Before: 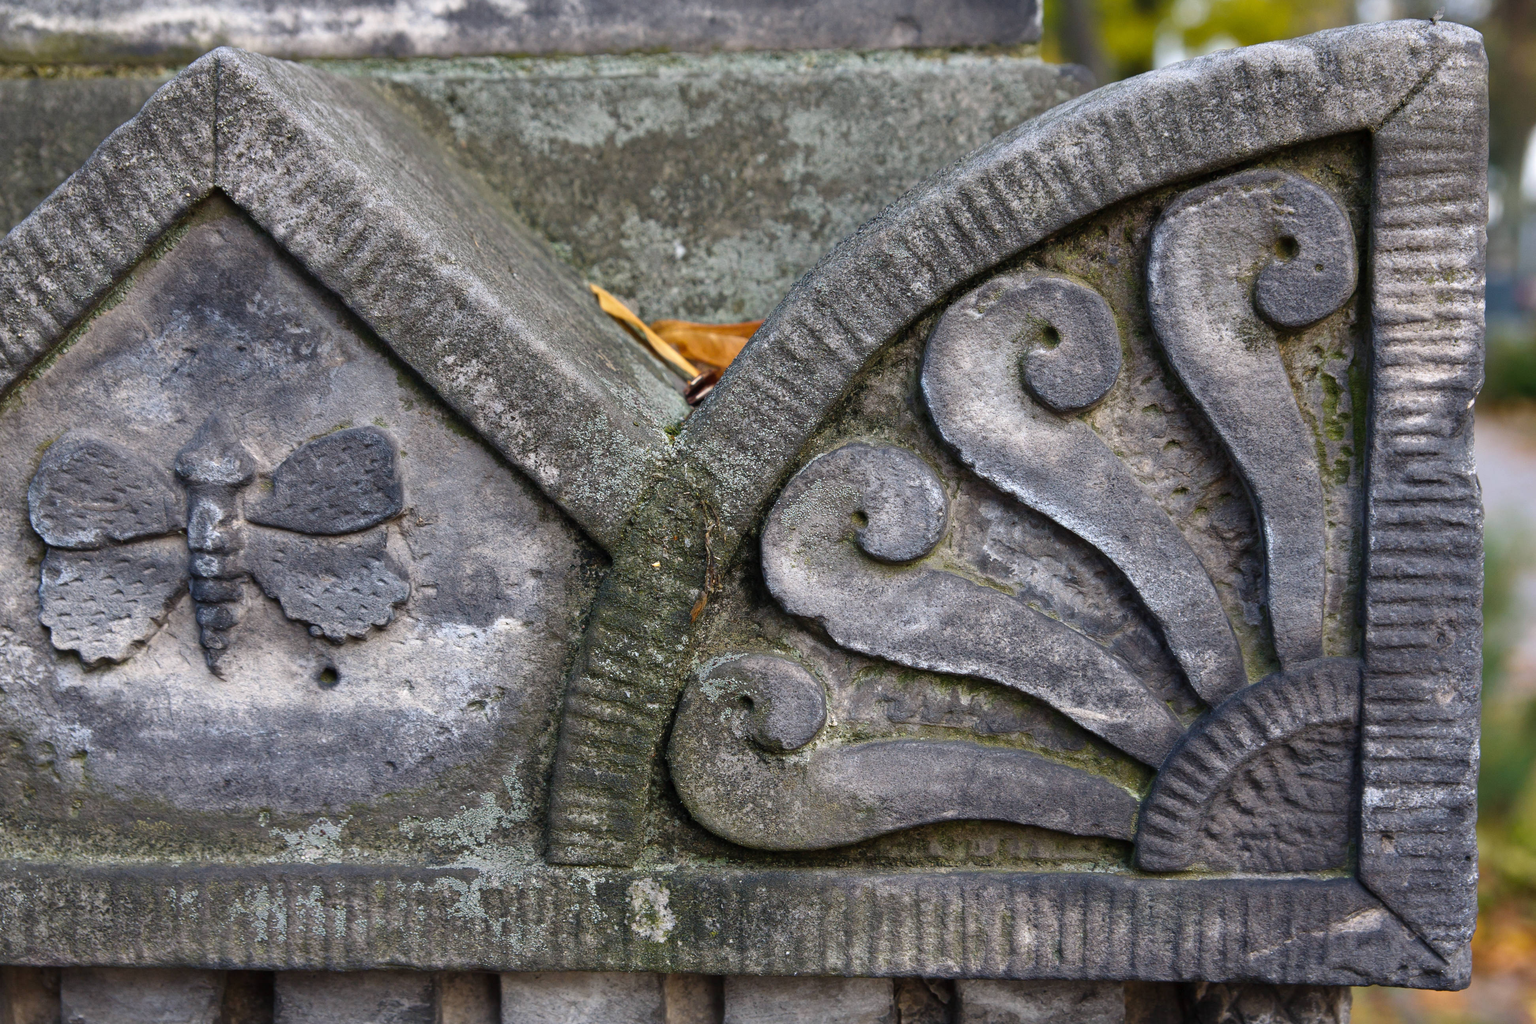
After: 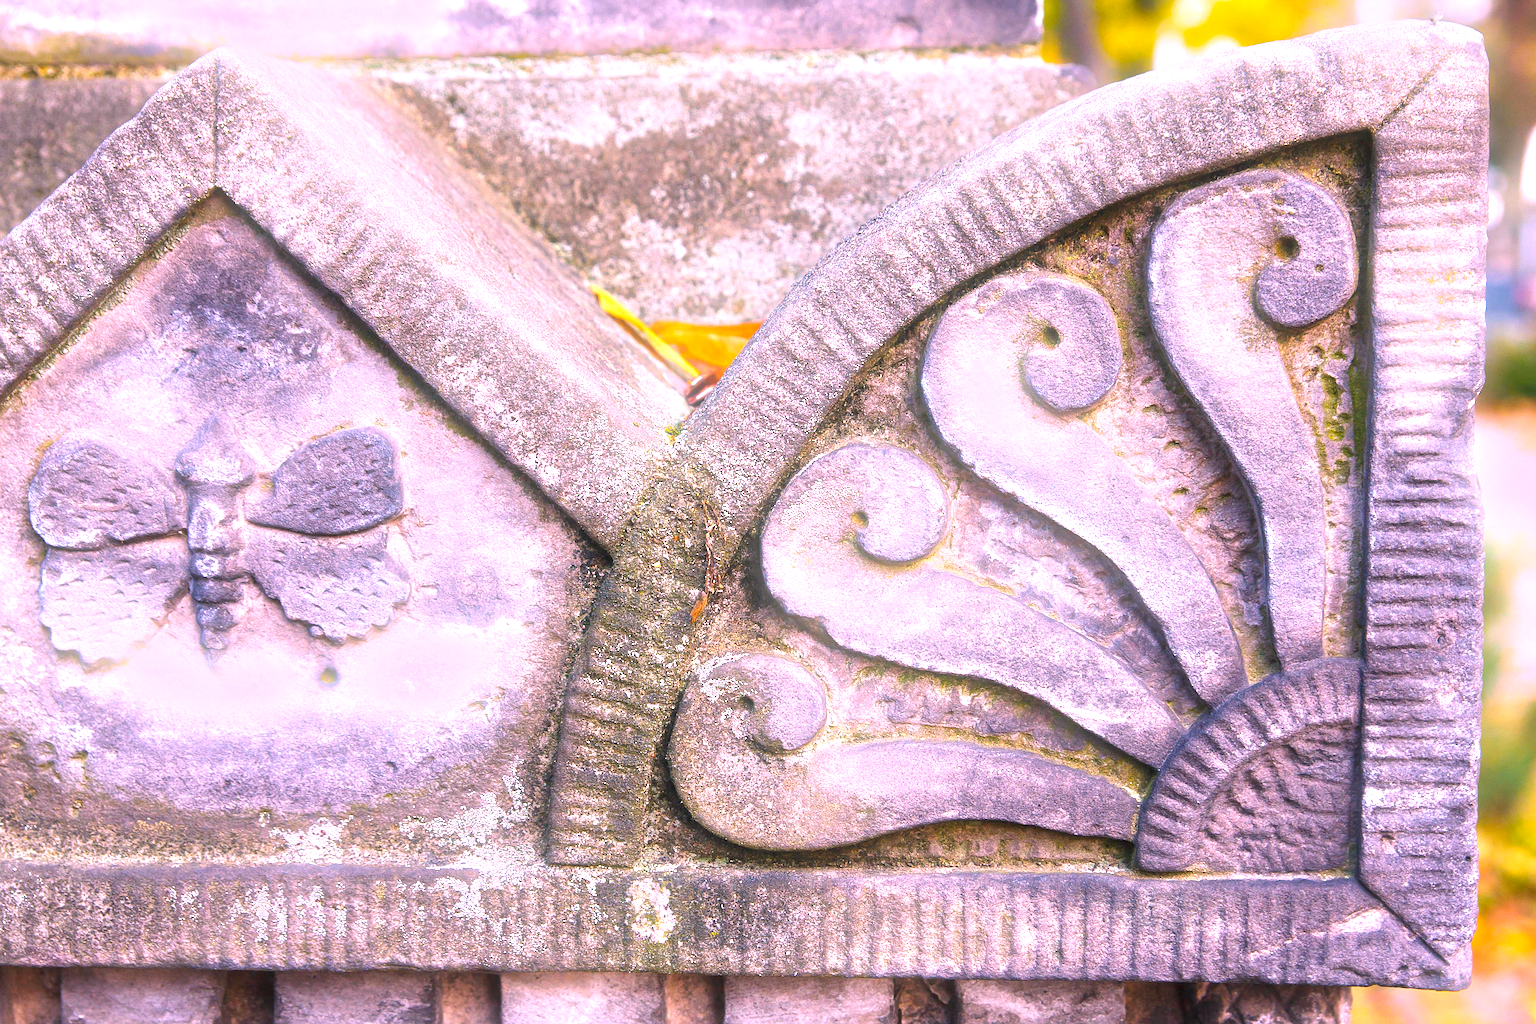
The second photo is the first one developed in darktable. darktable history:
color balance rgb: perceptual saturation grading › global saturation 20%, global vibrance 20%
exposure: black level correction 0, exposure 1.5 EV, compensate exposure bias true, compensate highlight preservation false
bloom: size 15%, threshold 97%, strength 7%
sharpen: on, module defaults
white balance: red 1.188, blue 1.11
